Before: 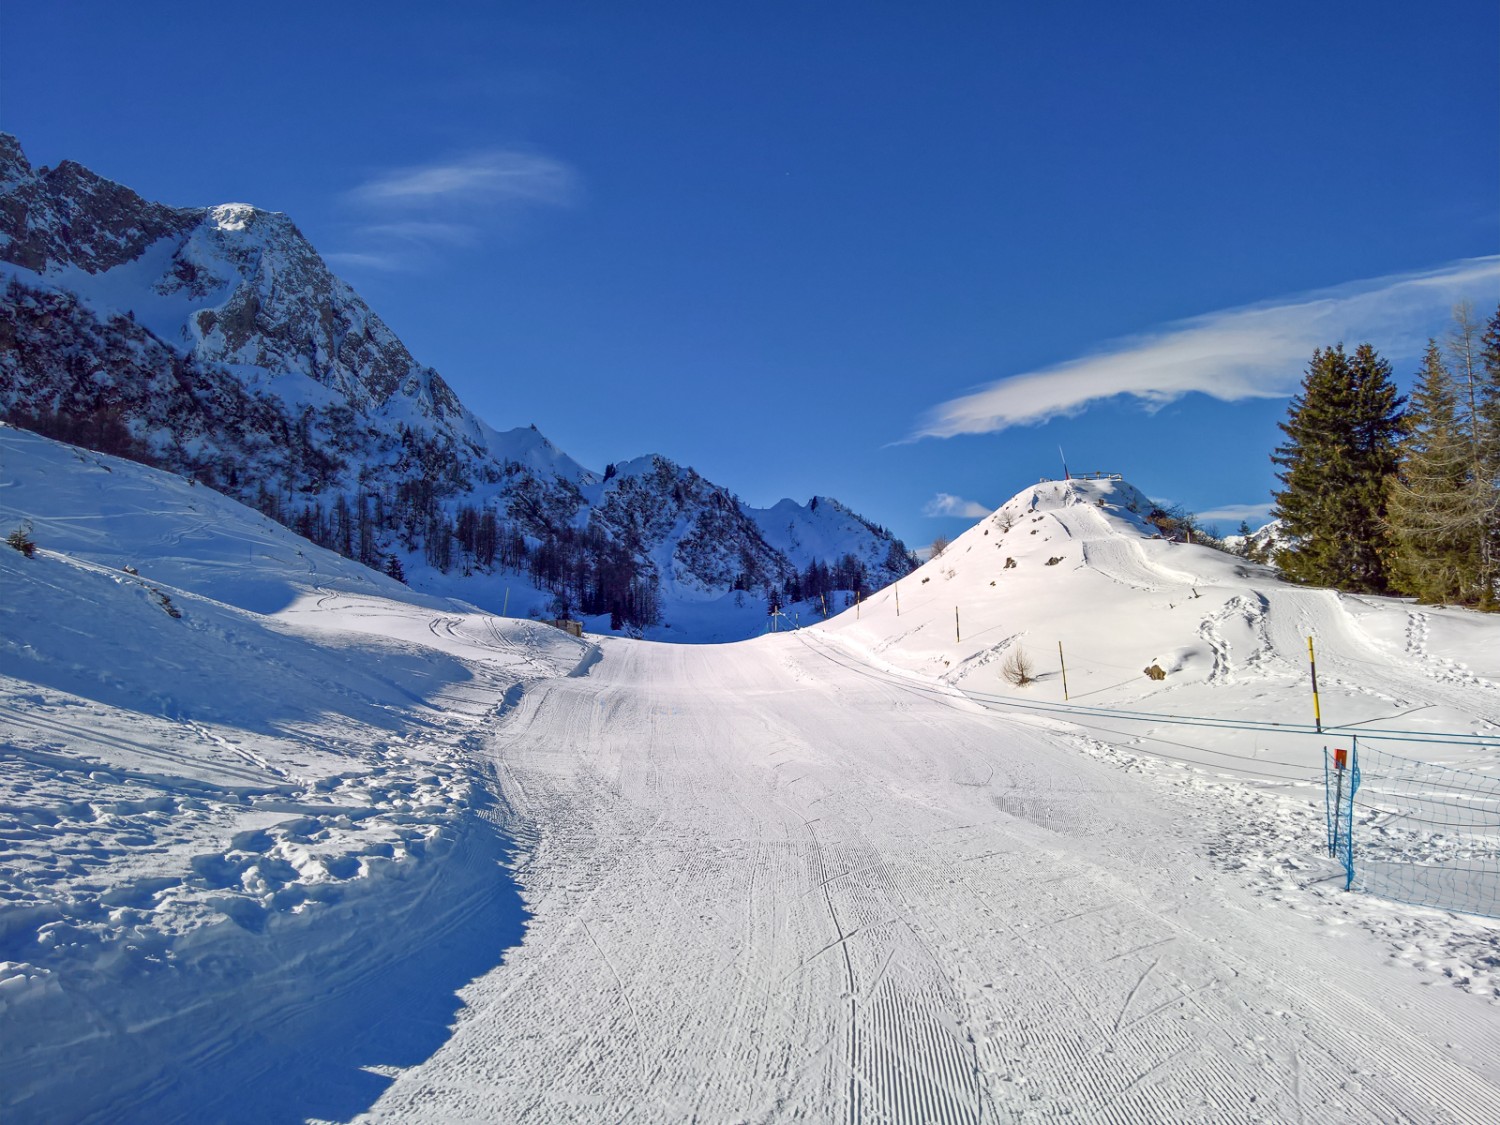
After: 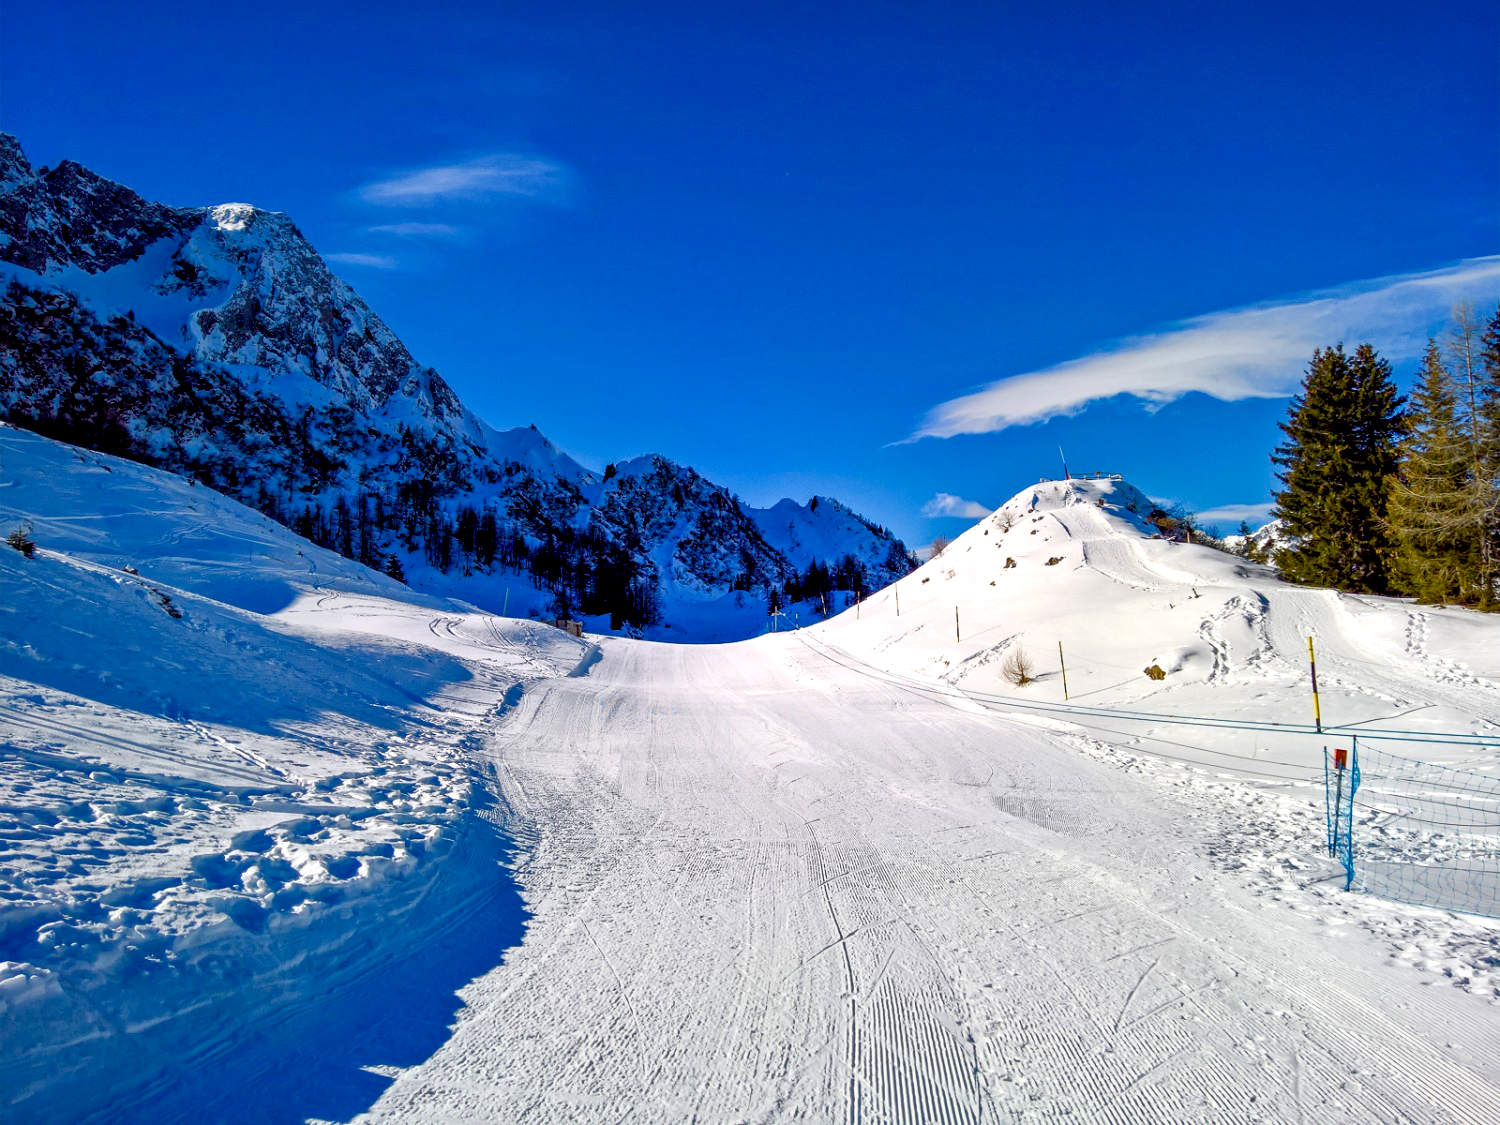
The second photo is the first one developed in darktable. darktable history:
tone equalizer: on, module defaults
color balance rgb: shadows lift › luminance -9.41%, highlights gain › luminance 17.6%, global offset › luminance -1.45%, perceptual saturation grading › highlights -17.77%, perceptual saturation grading › mid-tones 33.1%, perceptual saturation grading › shadows 50.52%, global vibrance 24.22%
local contrast: mode bilateral grid, contrast 20, coarseness 50, detail 120%, midtone range 0.2
